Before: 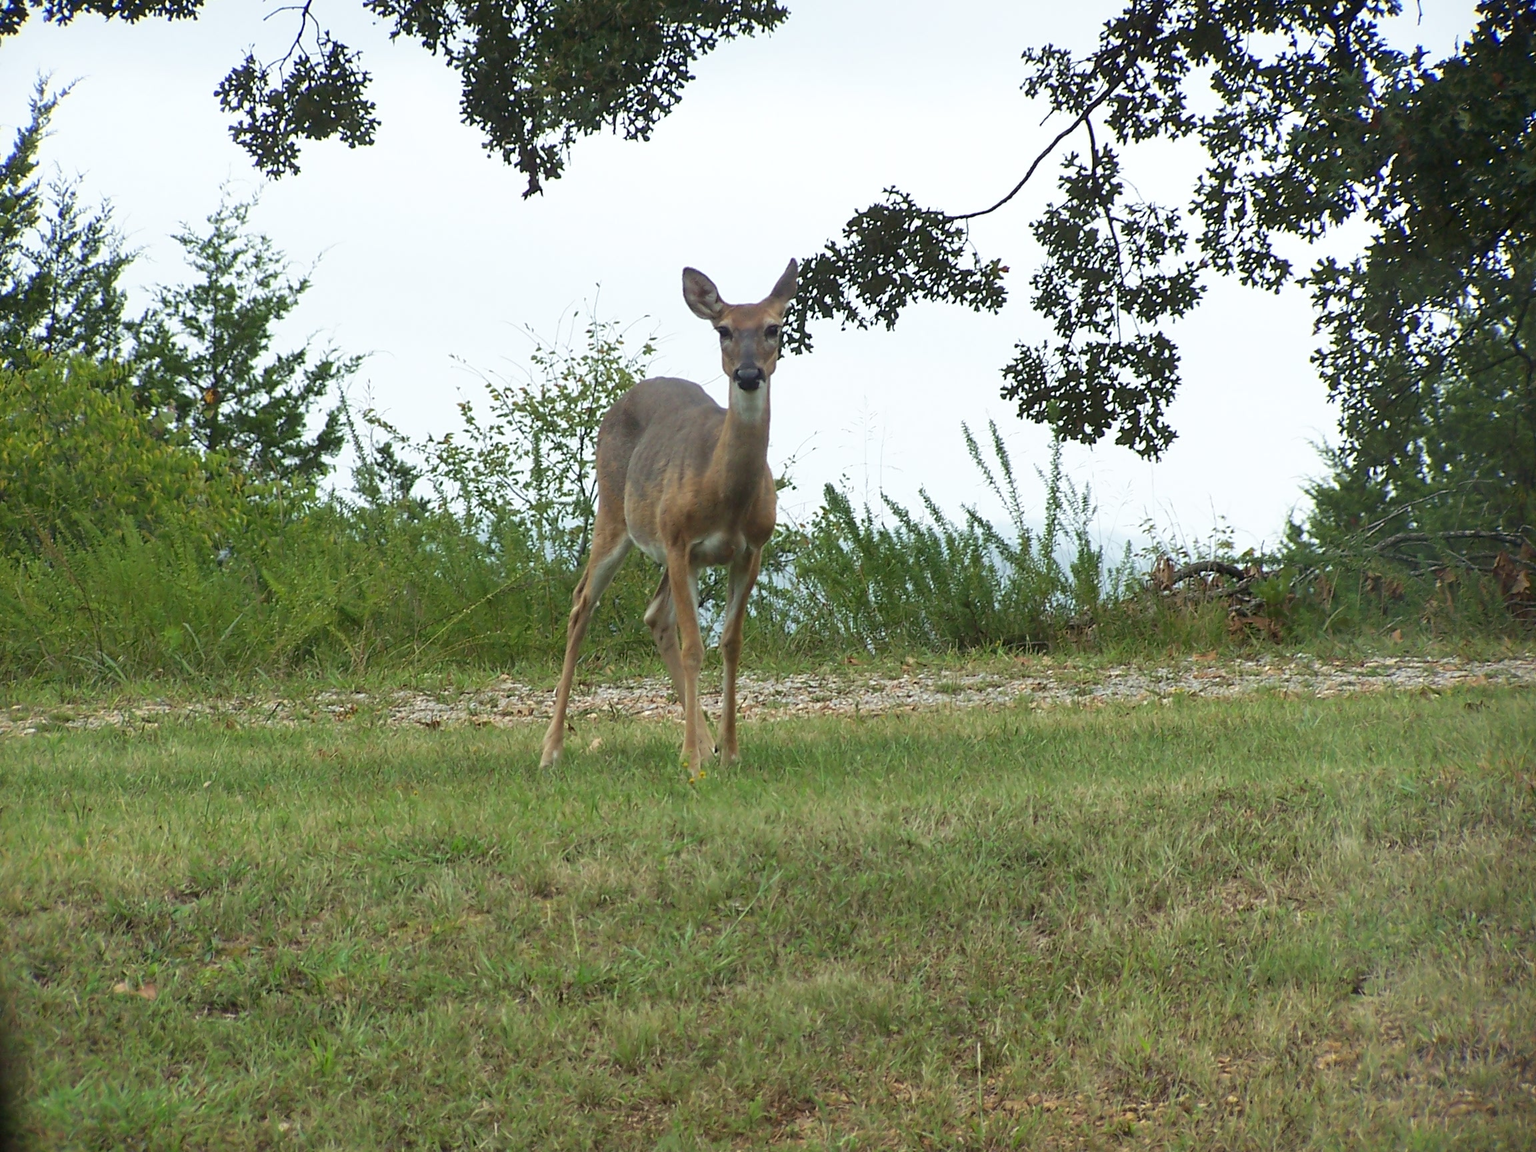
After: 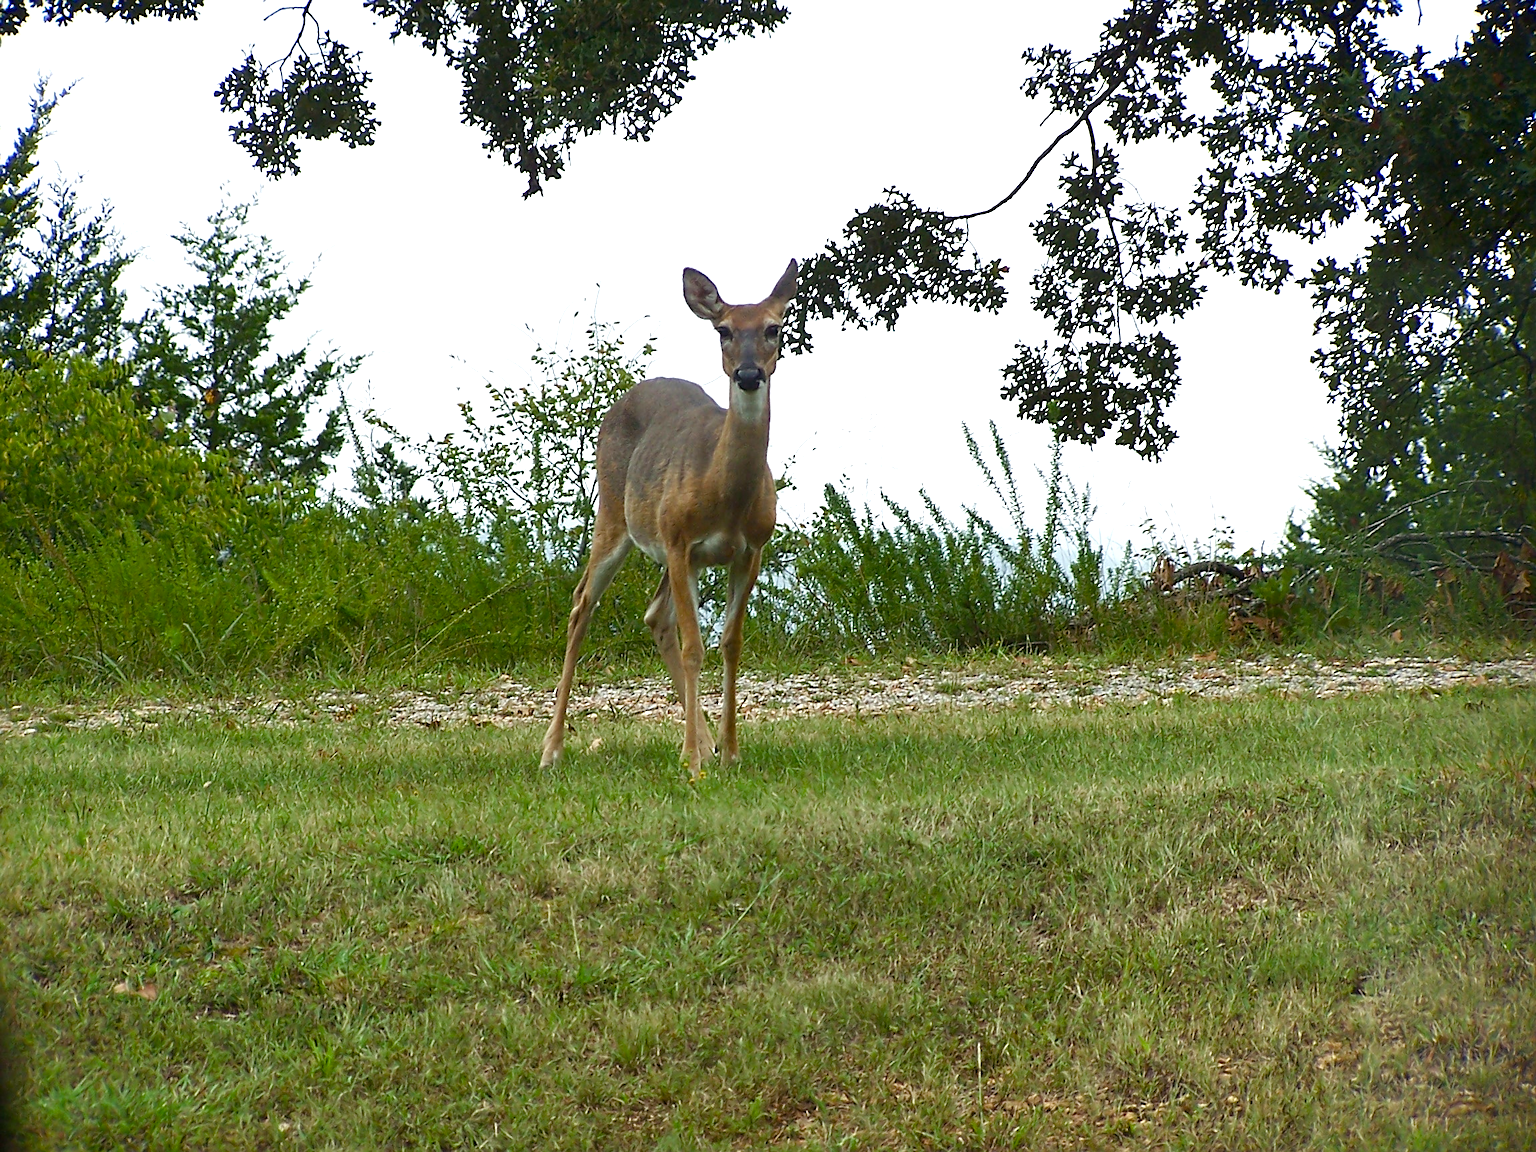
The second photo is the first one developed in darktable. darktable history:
sharpen: on, module defaults
color balance rgb: perceptual saturation grading › highlights -29.58%, perceptual saturation grading › mid-tones 29.47%, perceptual saturation grading › shadows 59.73%, perceptual brilliance grading › global brilliance -17.79%, perceptual brilliance grading › highlights 28.73%, global vibrance 15.44%
